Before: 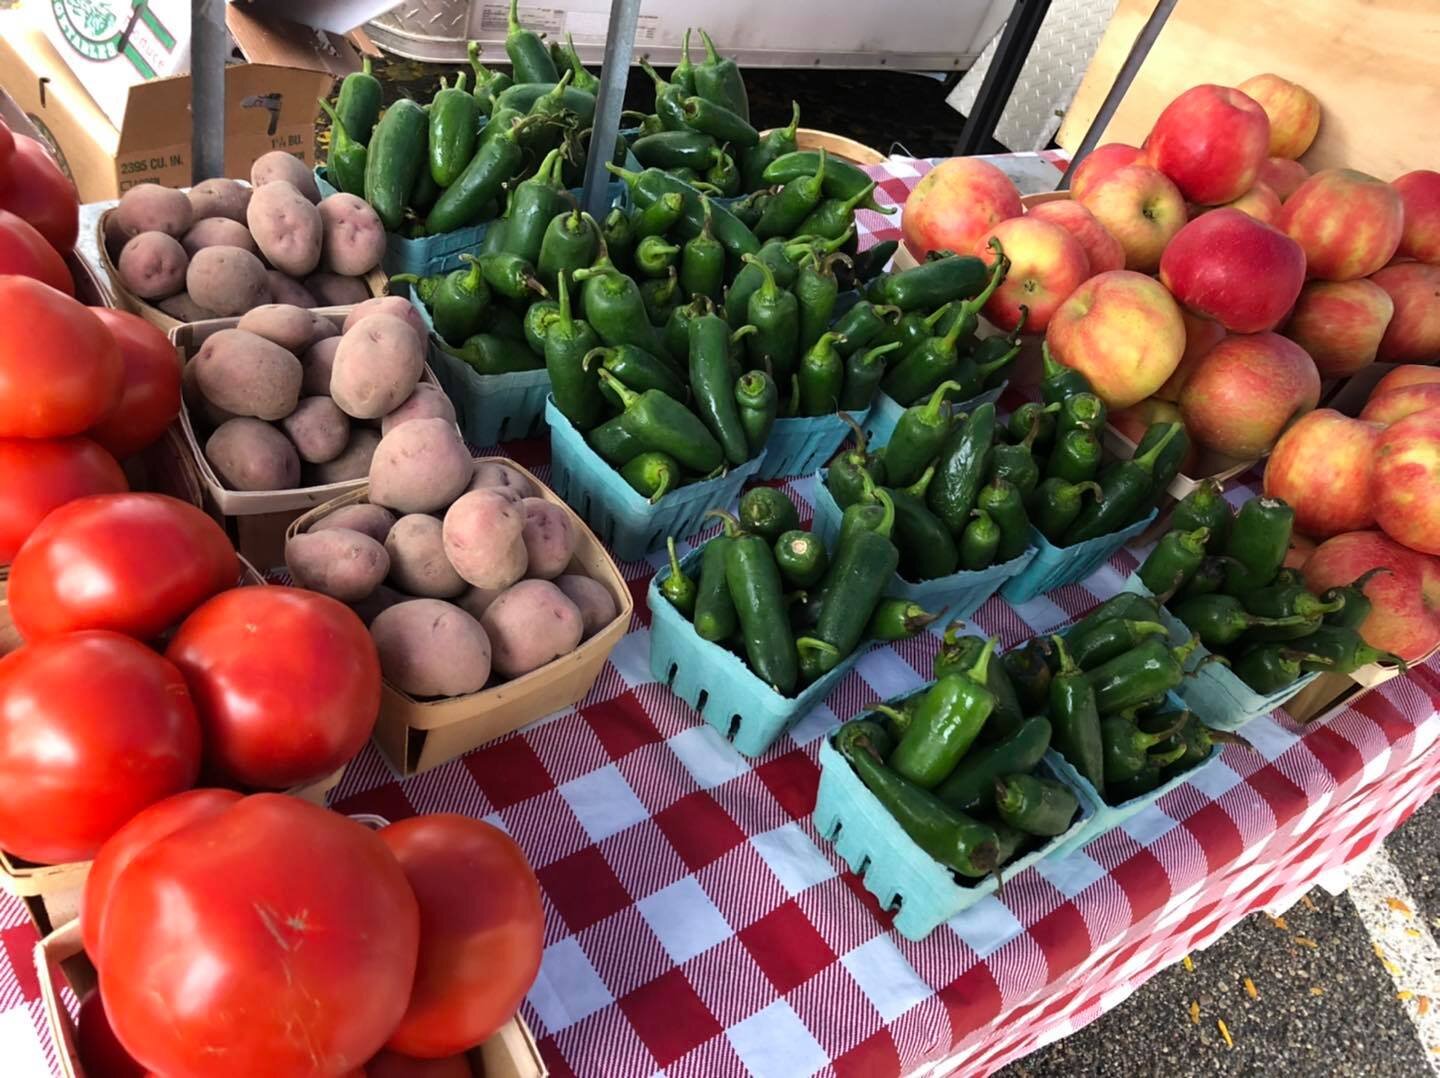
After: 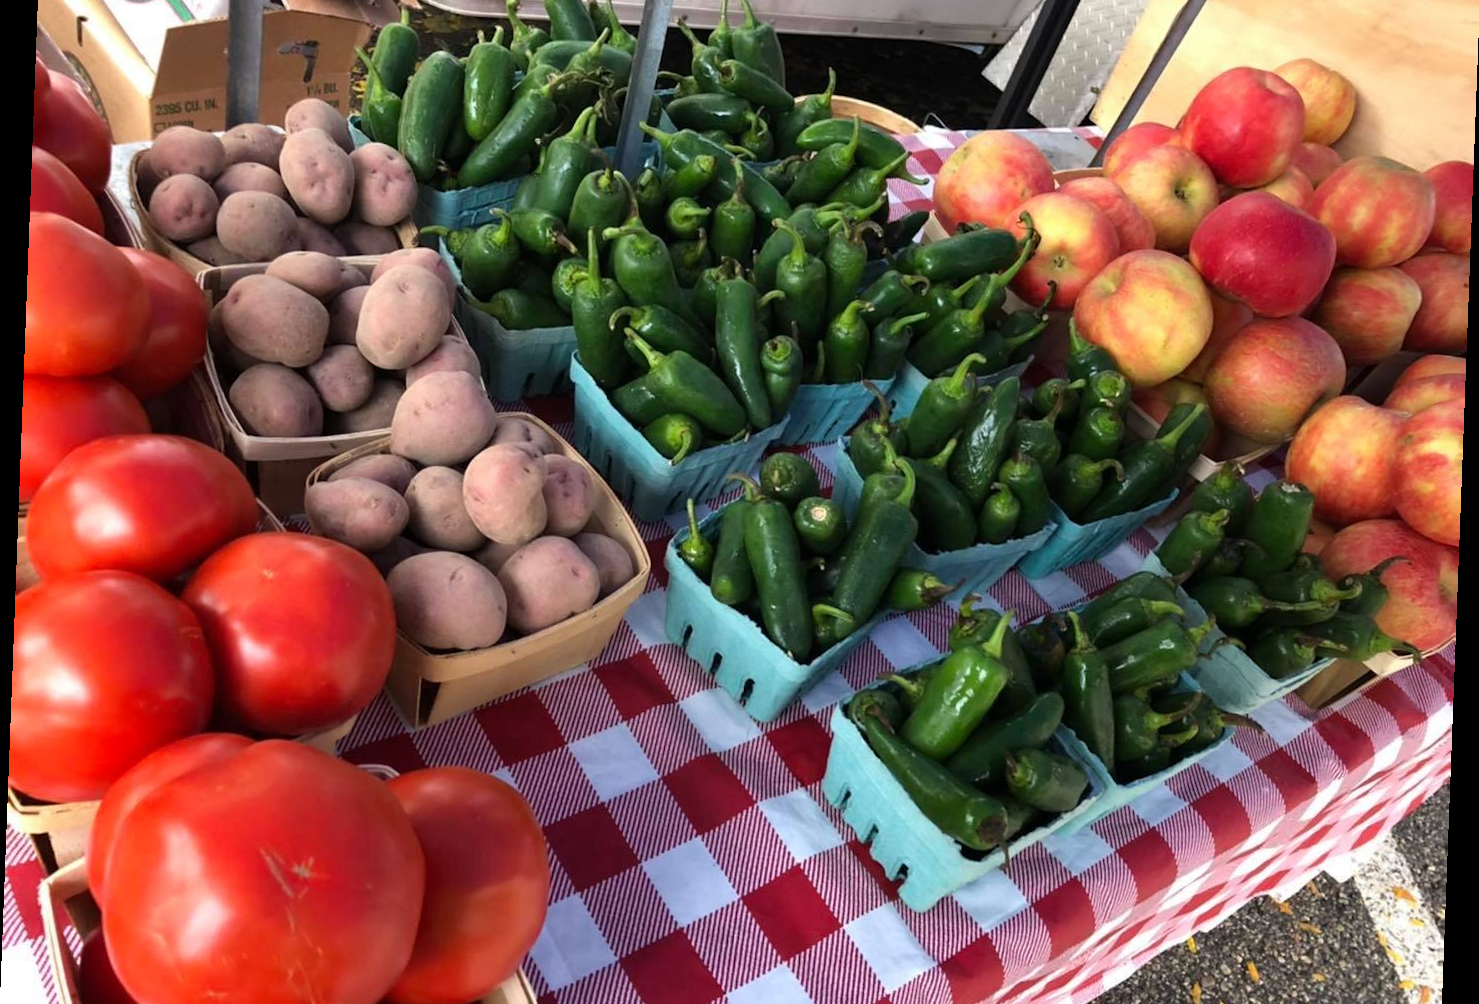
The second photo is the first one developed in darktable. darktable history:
crop and rotate: top 5.609%, bottom 5.609%
rotate and perspective: rotation 2.17°, automatic cropping off
